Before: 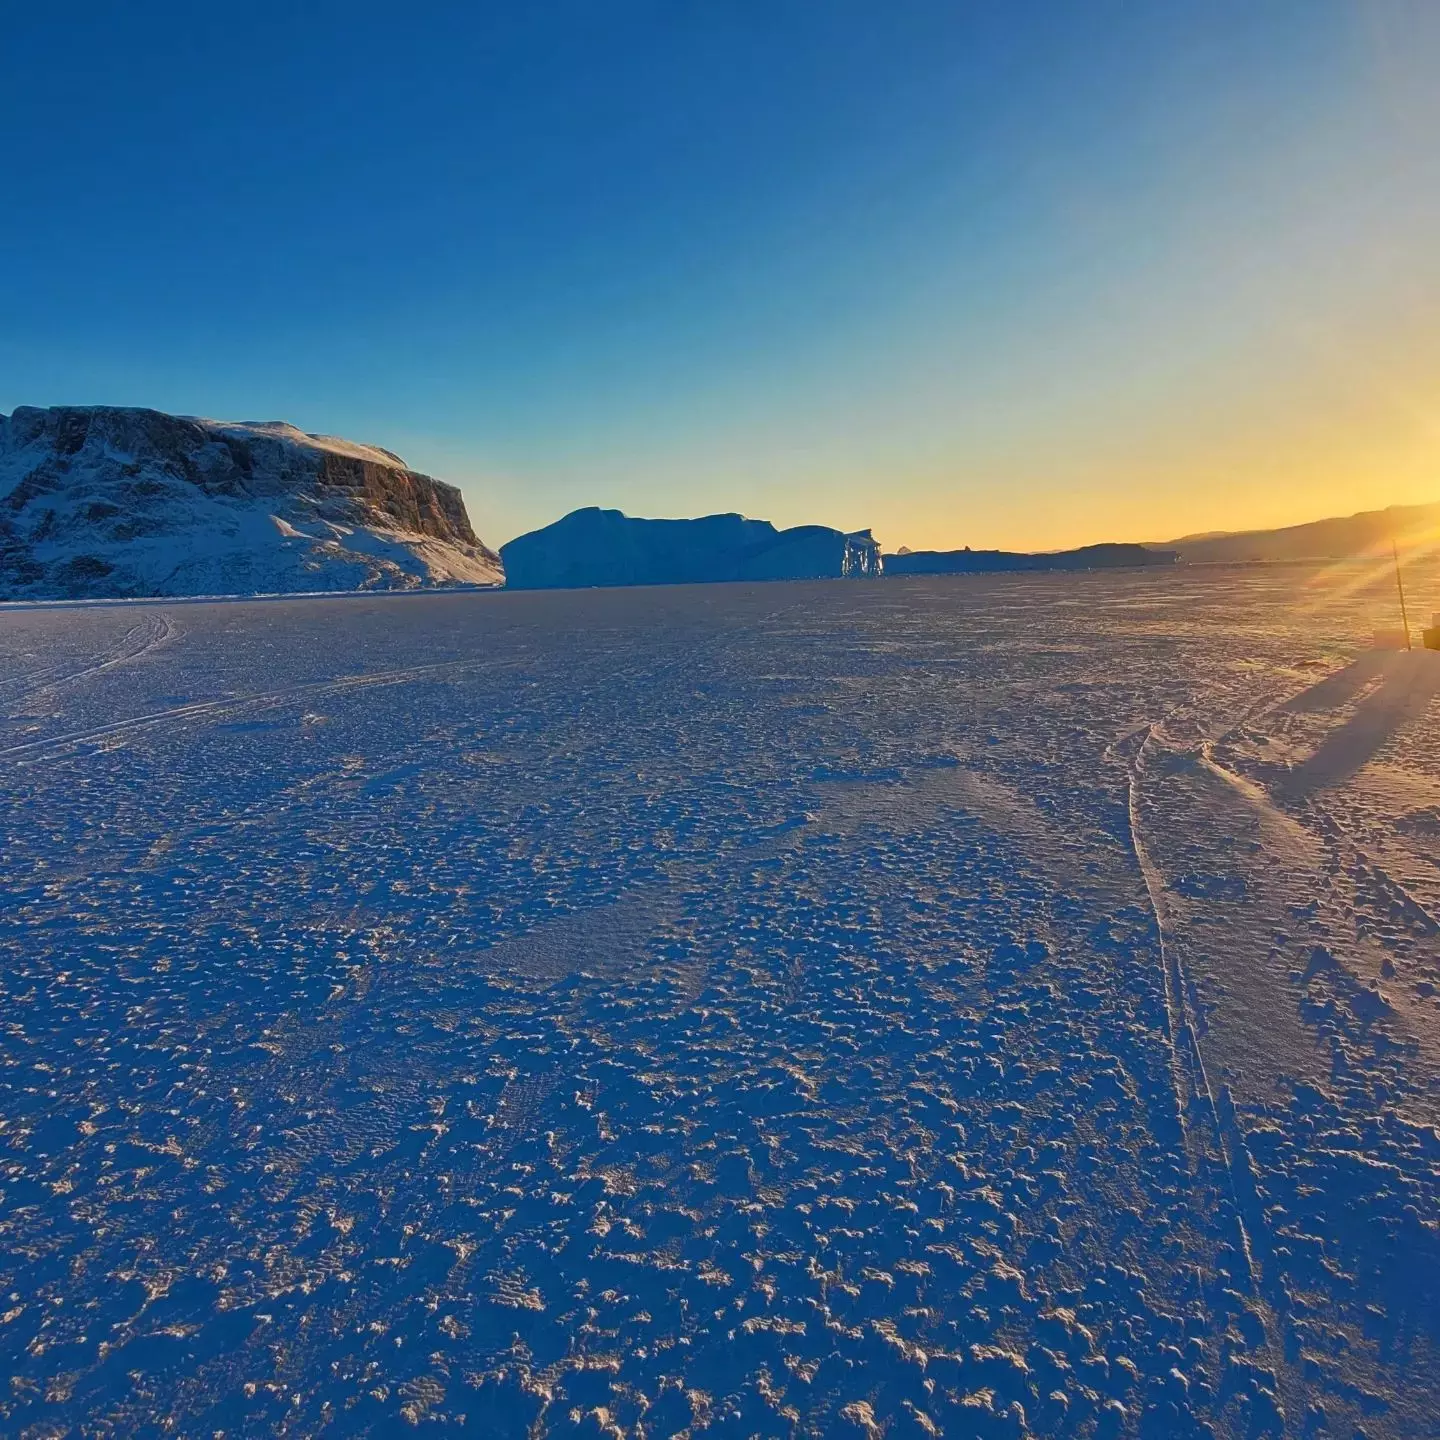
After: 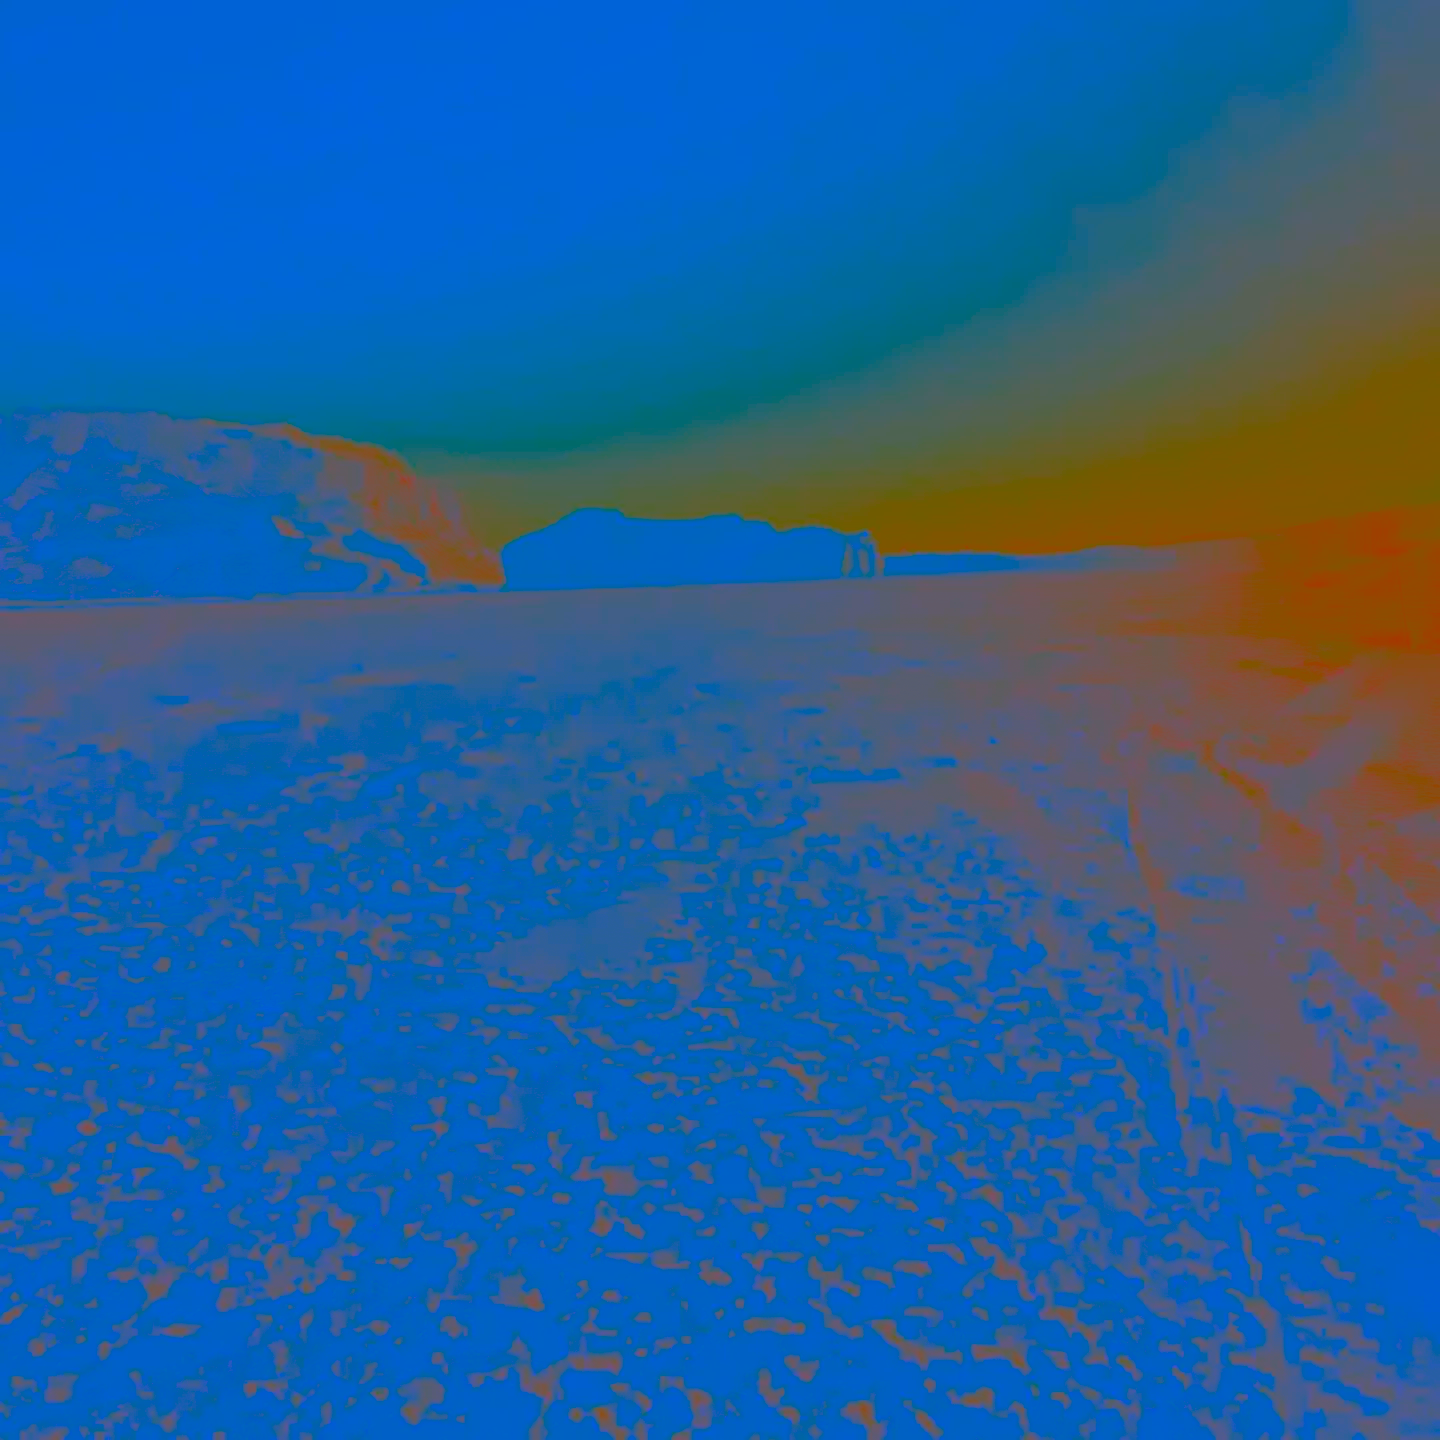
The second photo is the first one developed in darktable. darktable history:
contrast brightness saturation: contrast -0.99, brightness -0.17, saturation 0.761
